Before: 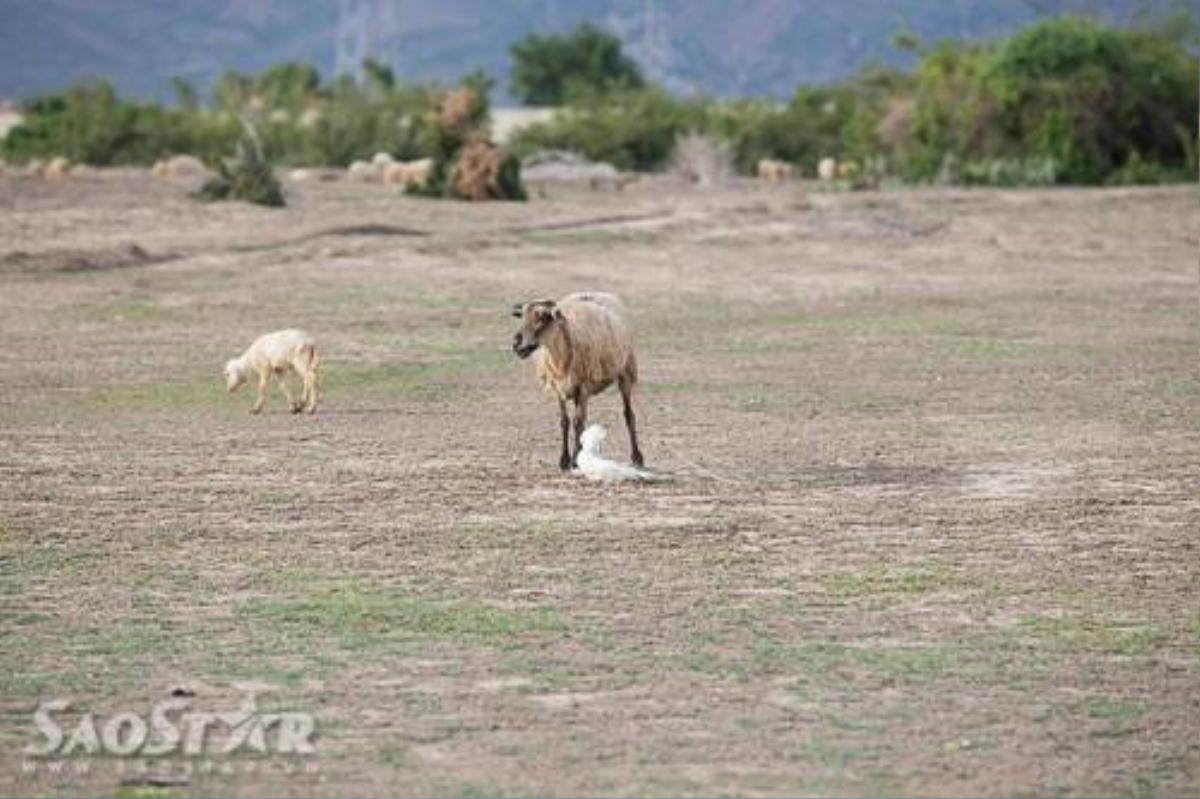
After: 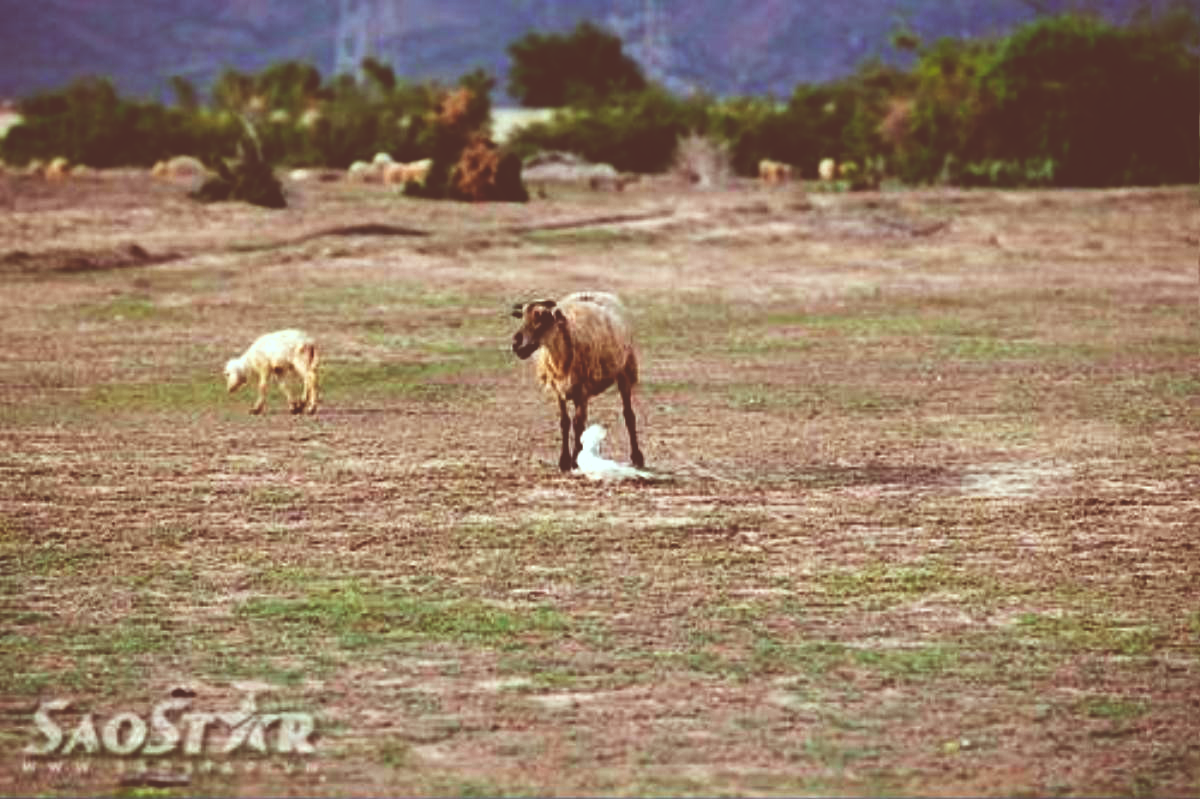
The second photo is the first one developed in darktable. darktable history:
color correction: highlights a* -7.13, highlights b* -0.207, shadows a* 20.21, shadows b* 12.53
base curve: curves: ch0 [(0, 0.036) (0.083, 0.04) (0.804, 1)], preserve colors none
